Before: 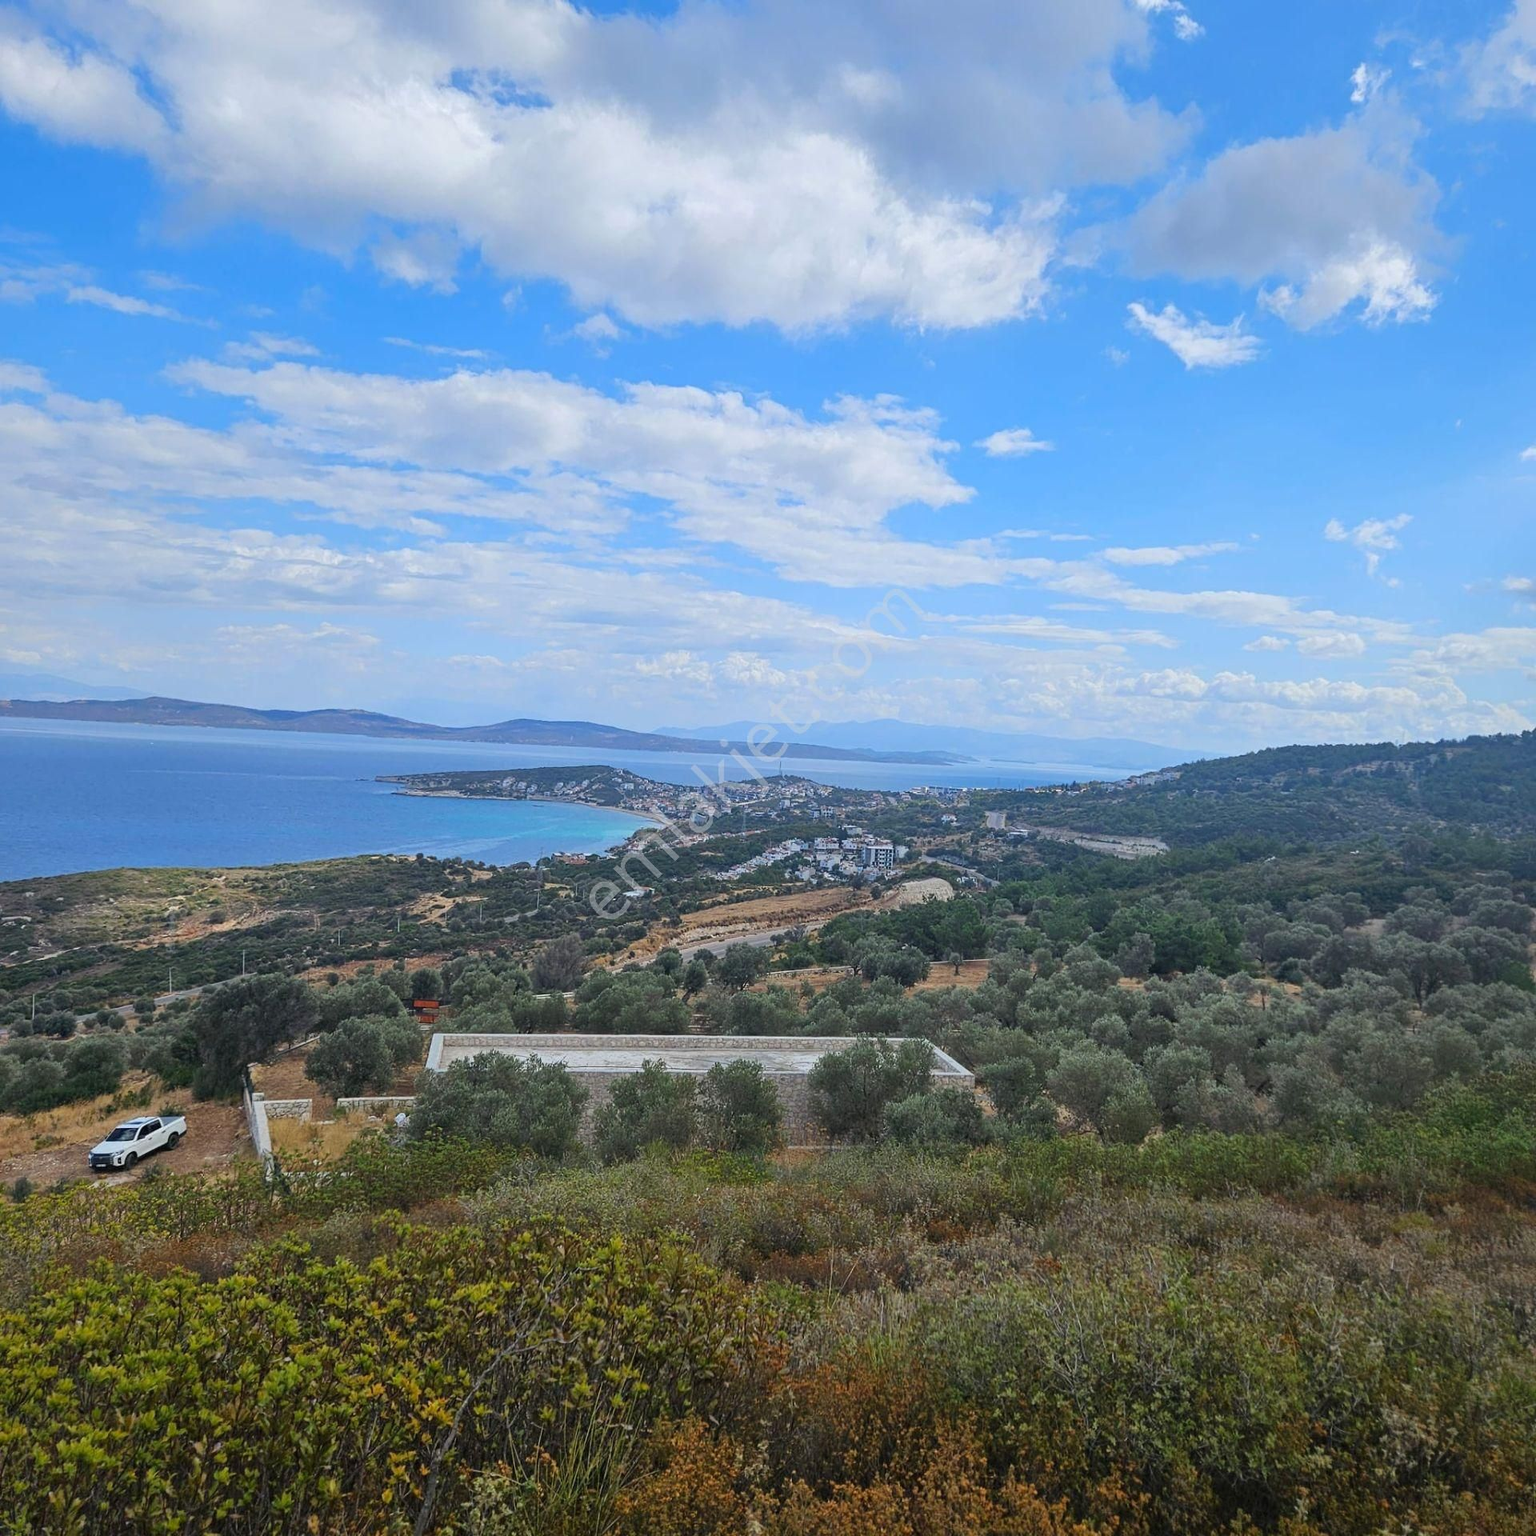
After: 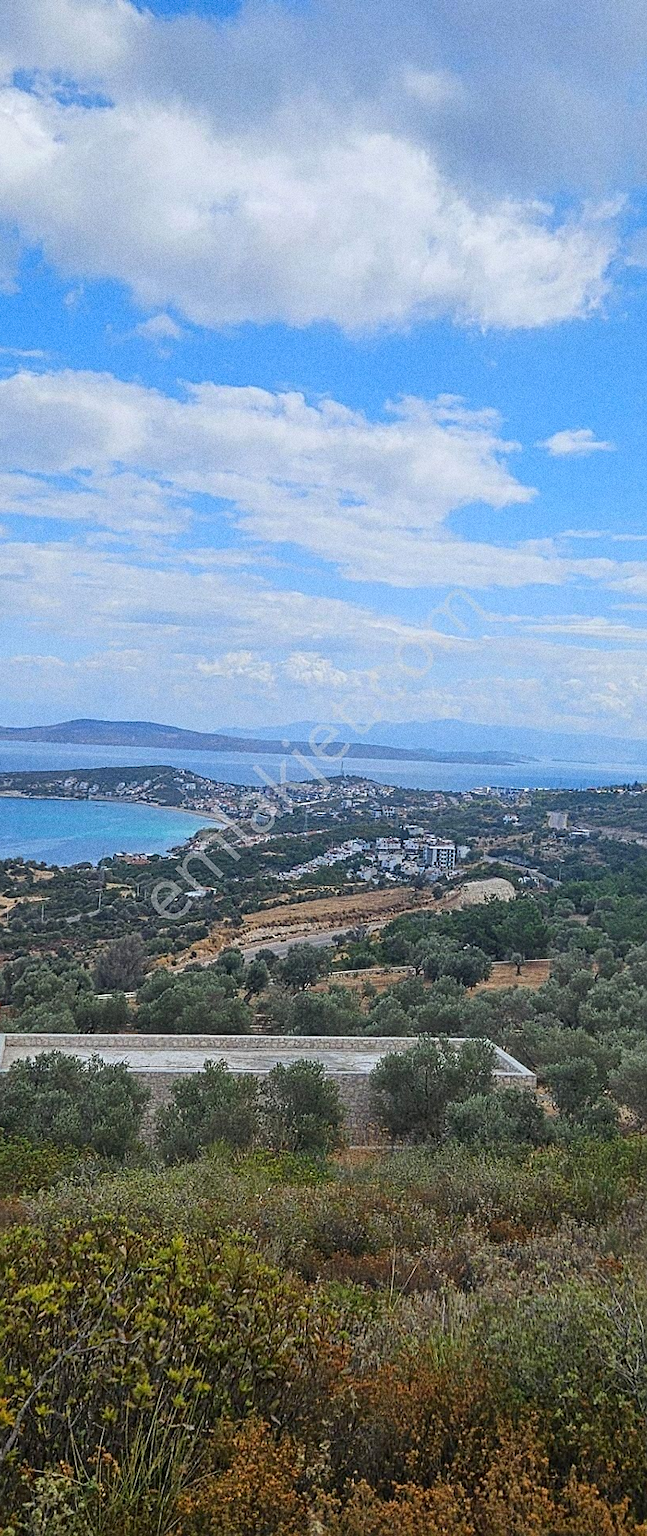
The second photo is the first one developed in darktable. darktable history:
sharpen: on, module defaults
grain: coarseness 0.09 ISO, strength 40%
crop: left 28.583%, right 29.231%
